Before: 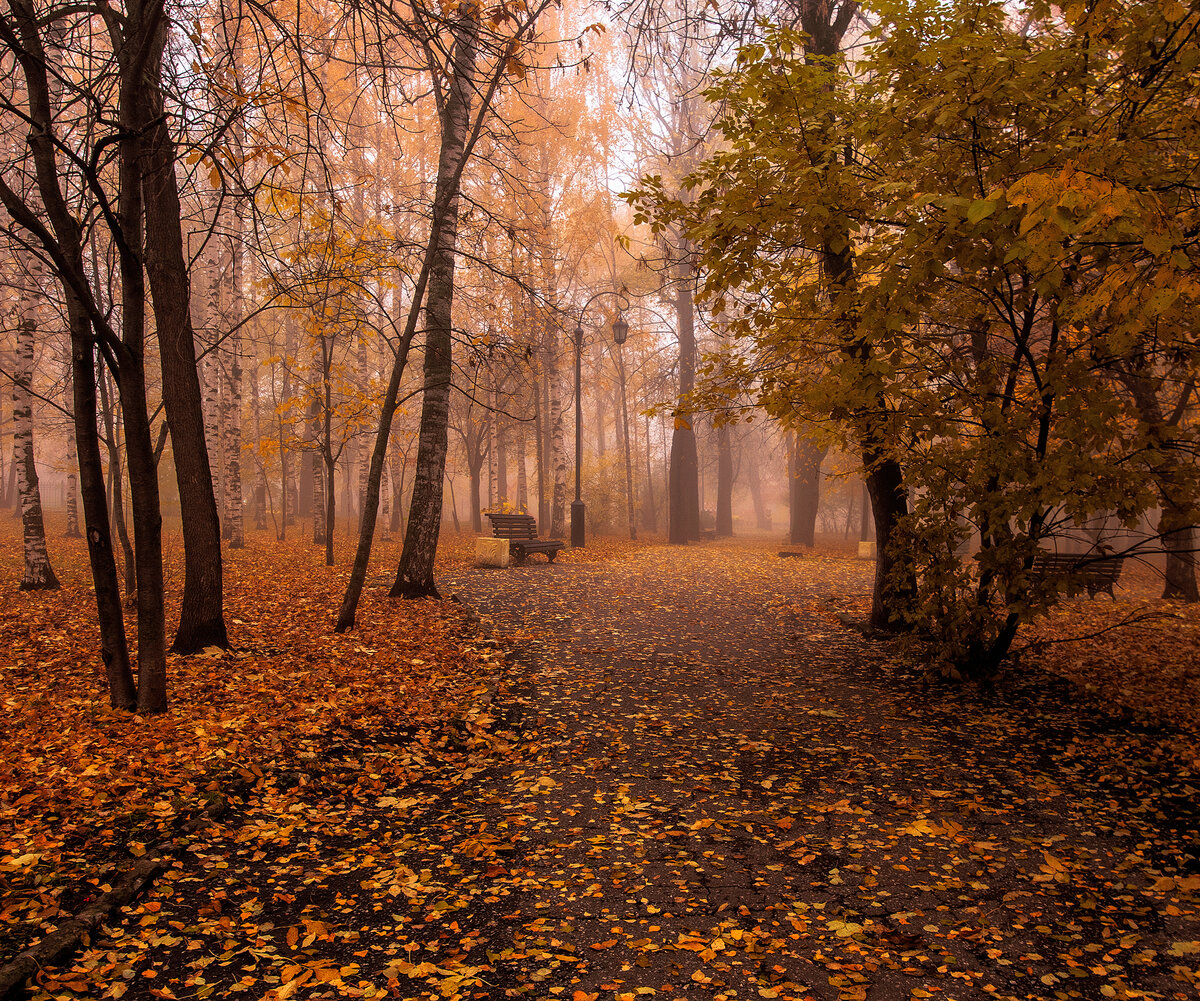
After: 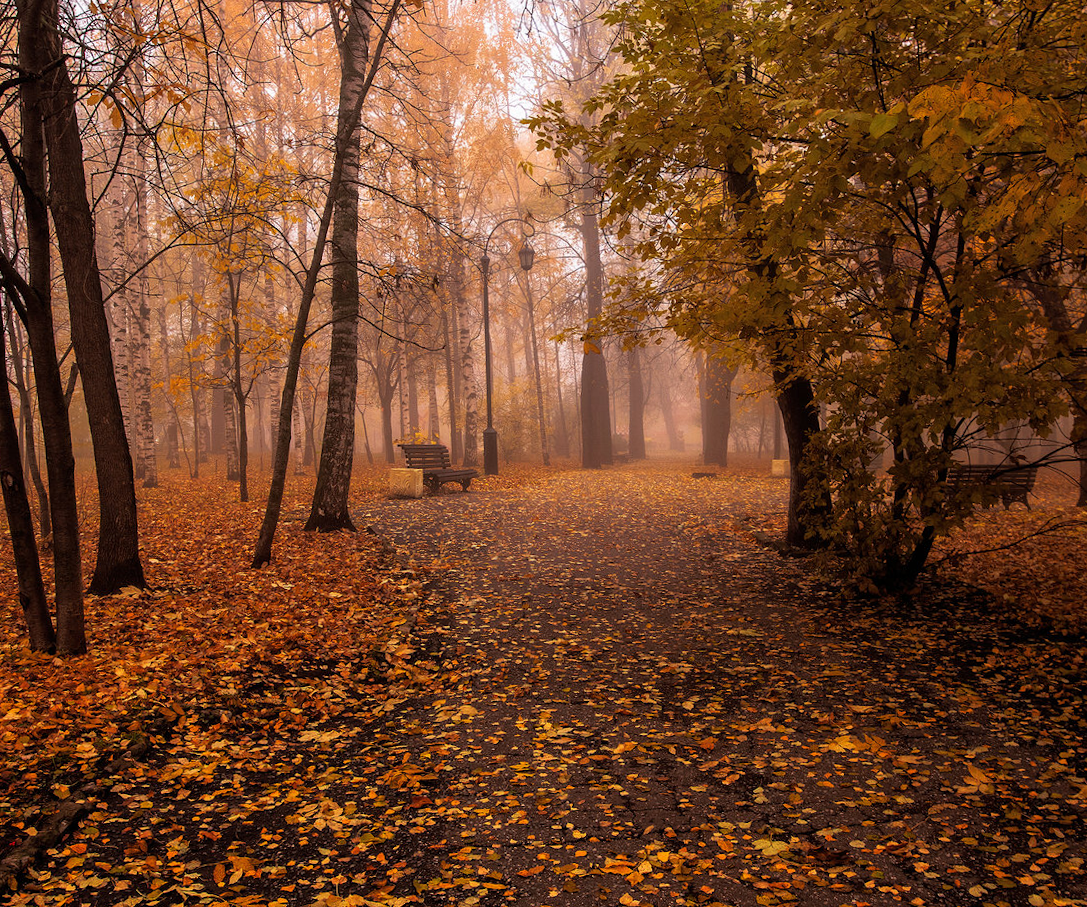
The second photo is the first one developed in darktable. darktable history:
crop and rotate: angle 1.93°, left 5.717%, top 5.685%
